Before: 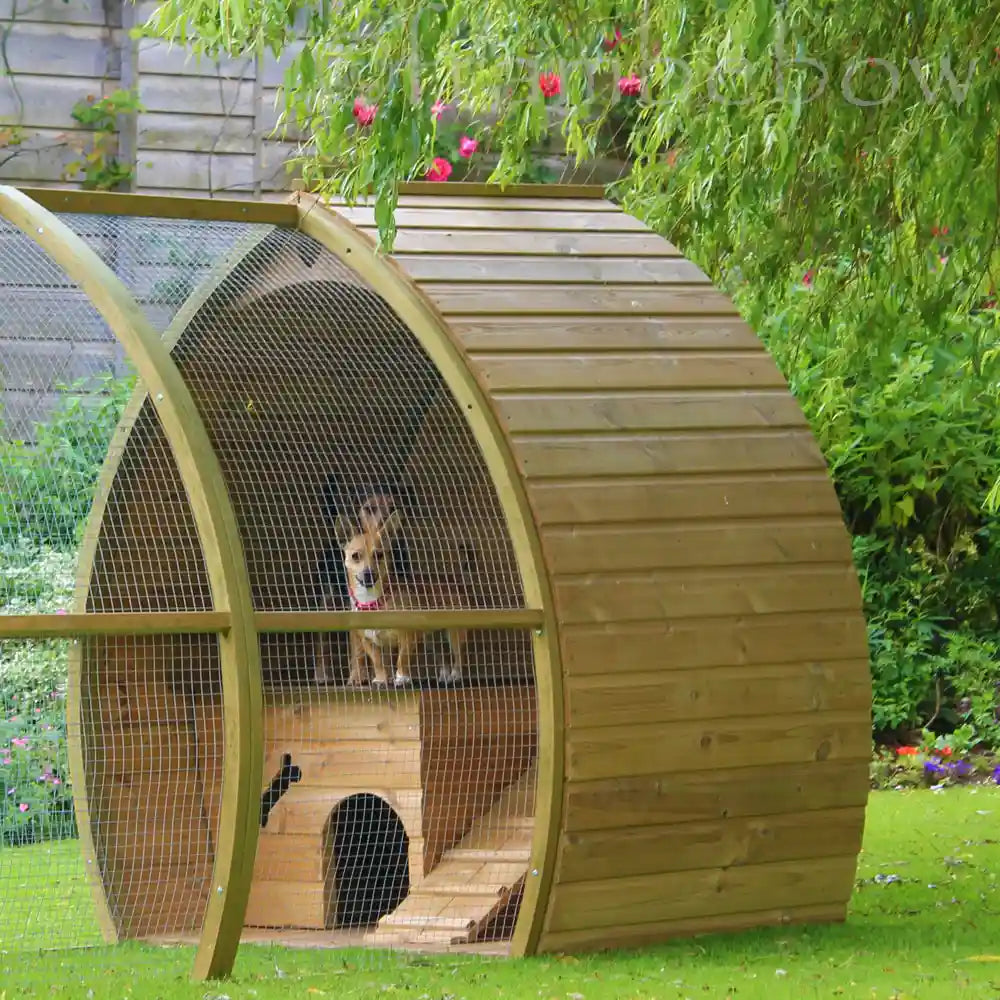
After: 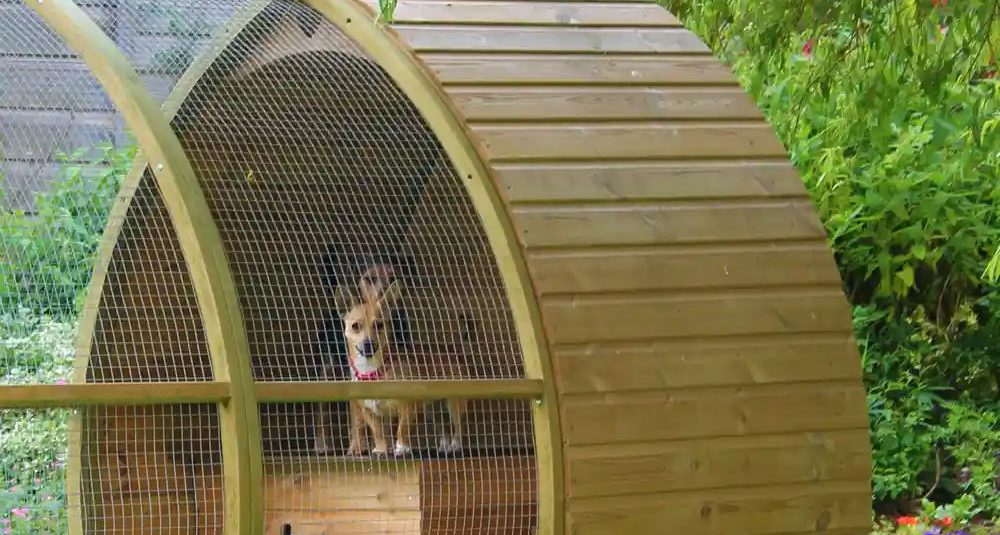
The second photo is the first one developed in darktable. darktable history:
crop and rotate: top 23.043%, bottom 23.437%
